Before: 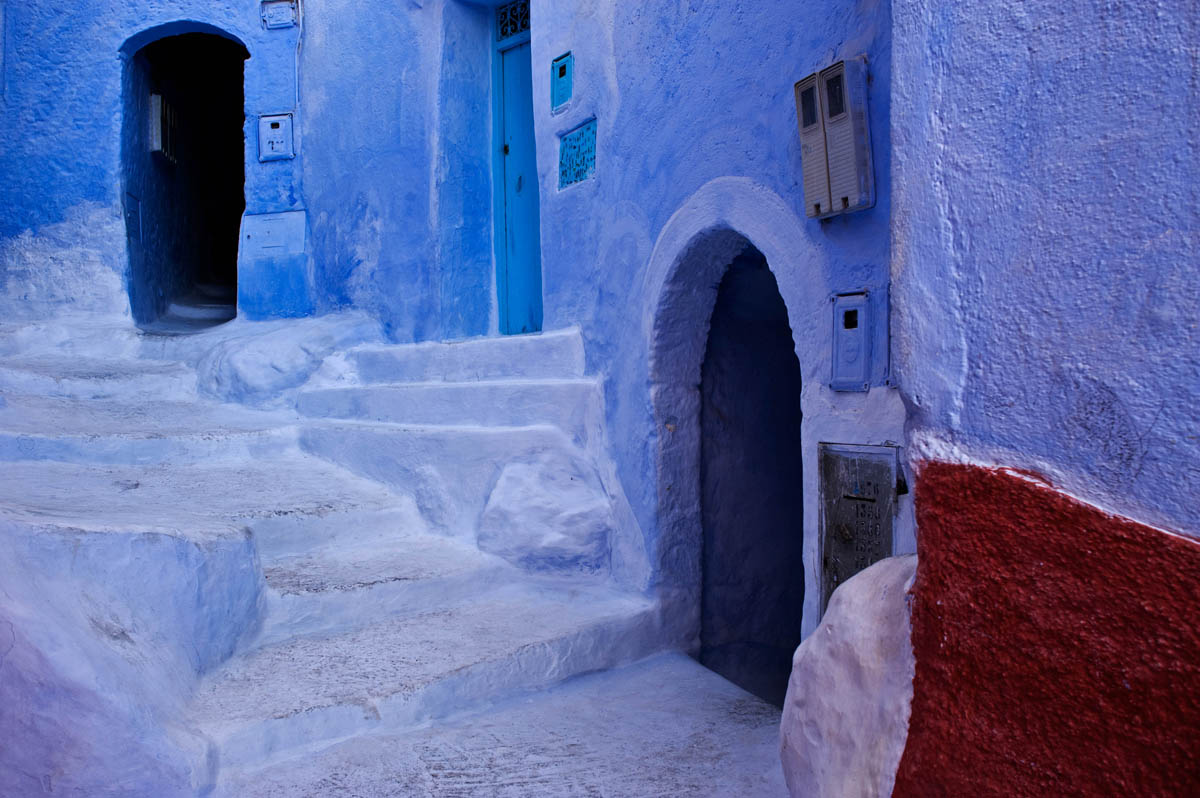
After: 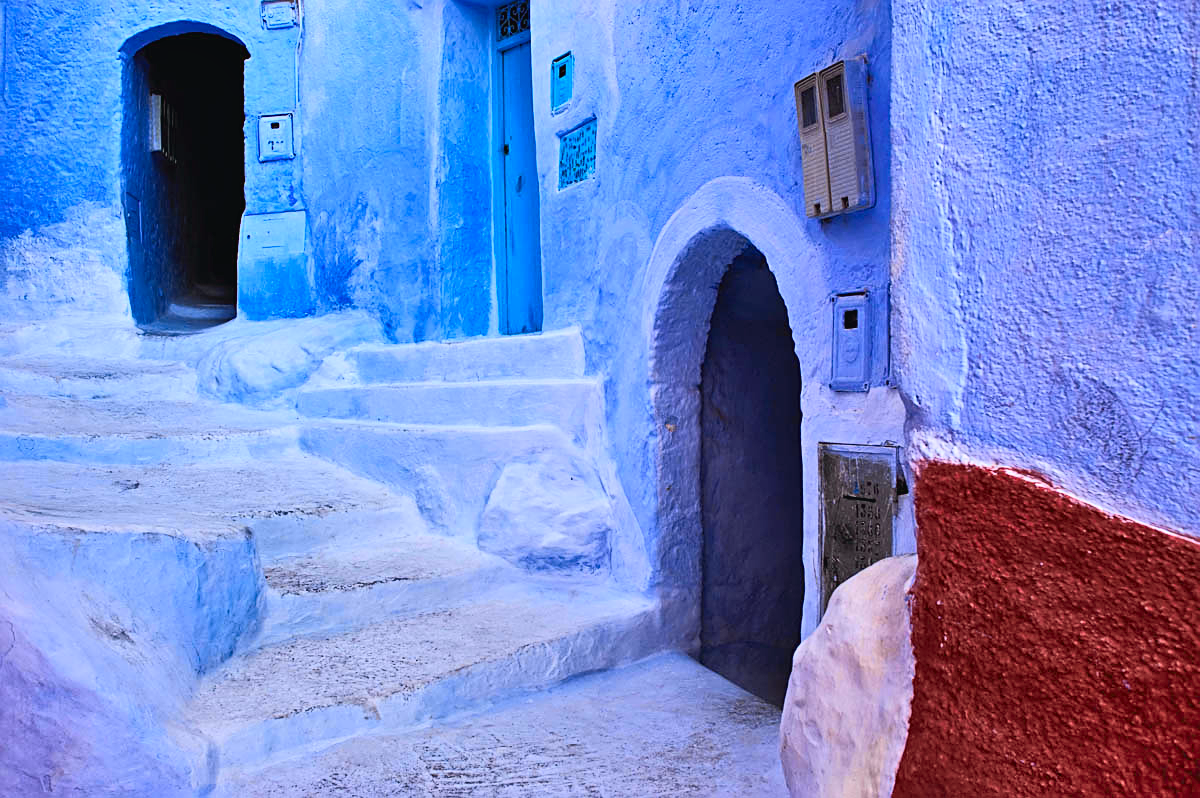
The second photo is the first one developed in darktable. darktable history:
sharpen: on, module defaults
exposure: exposure 0.636 EV, compensate highlight preservation false
tone curve: curves: ch0 [(0, 0.026) (0.181, 0.223) (0.405, 0.46) (0.456, 0.528) (0.634, 0.728) (0.877, 0.89) (0.984, 0.935)]; ch1 [(0, 0) (0.443, 0.43) (0.492, 0.488) (0.566, 0.579) (0.595, 0.625) (0.65, 0.657) (0.696, 0.725) (1, 1)]; ch2 [(0, 0) (0.33, 0.301) (0.421, 0.443) (0.447, 0.489) (0.495, 0.494) (0.537, 0.57) (0.586, 0.591) (0.663, 0.686) (1, 1)], color space Lab, independent channels, preserve colors none
shadows and highlights: shadows 60, highlights -60.23, soften with gaussian
